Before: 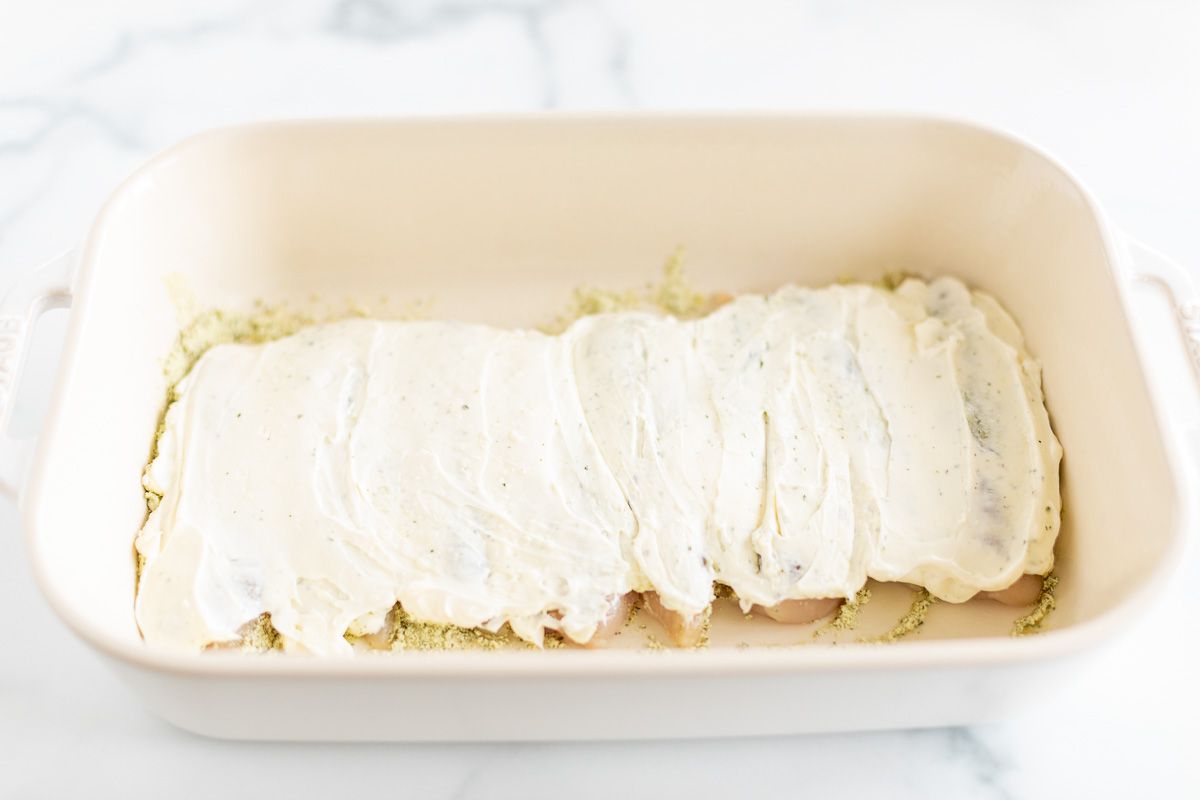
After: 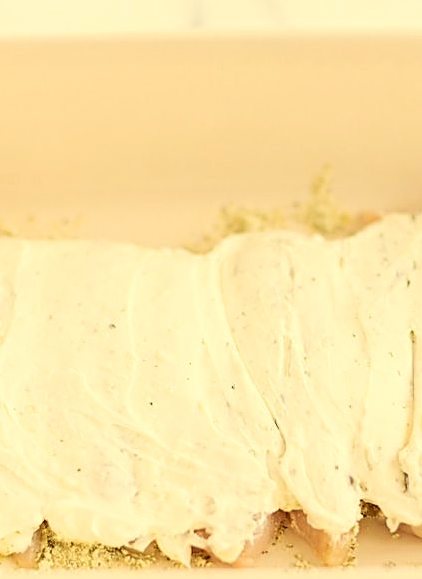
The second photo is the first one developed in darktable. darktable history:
sharpen: on, module defaults
white balance: red 1.08, blue 0.791
crop and rotate: left 29.476%, top 10.214%, right 35.32%, bottom 17.333%
